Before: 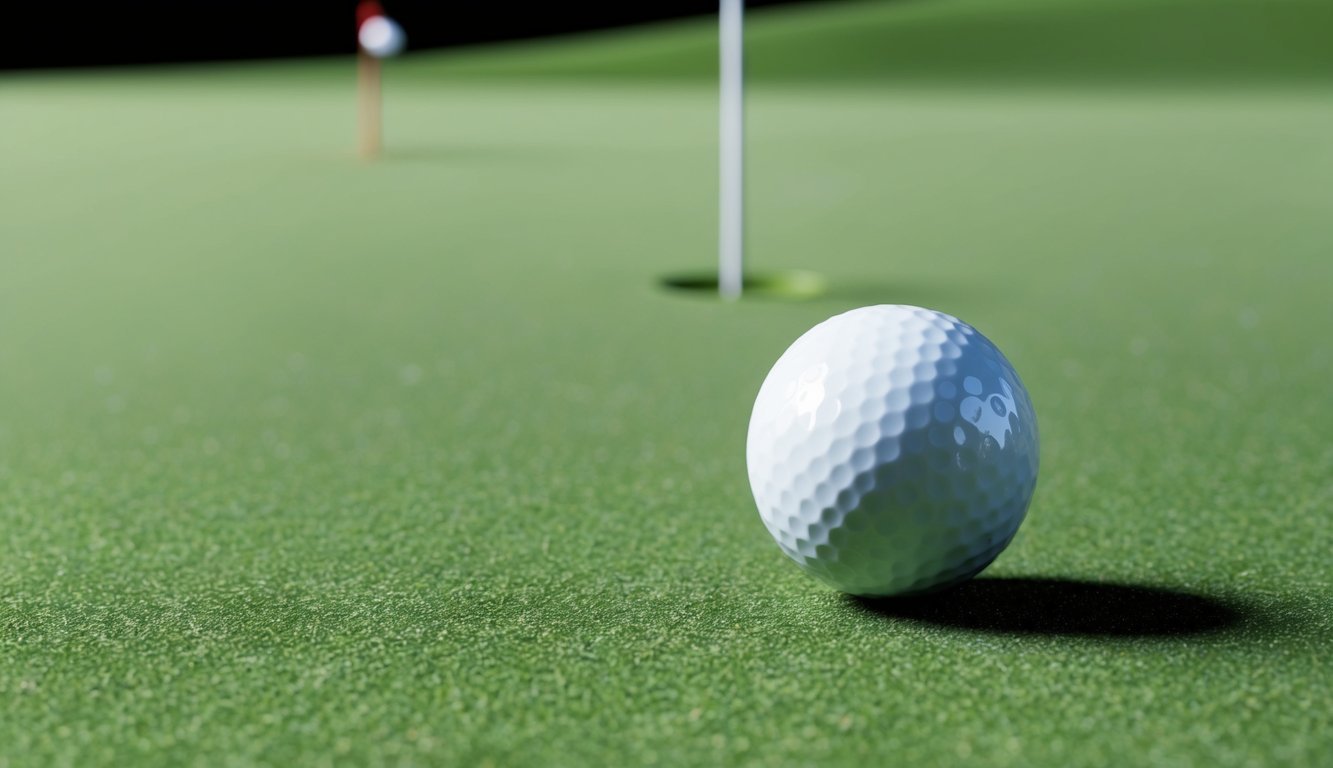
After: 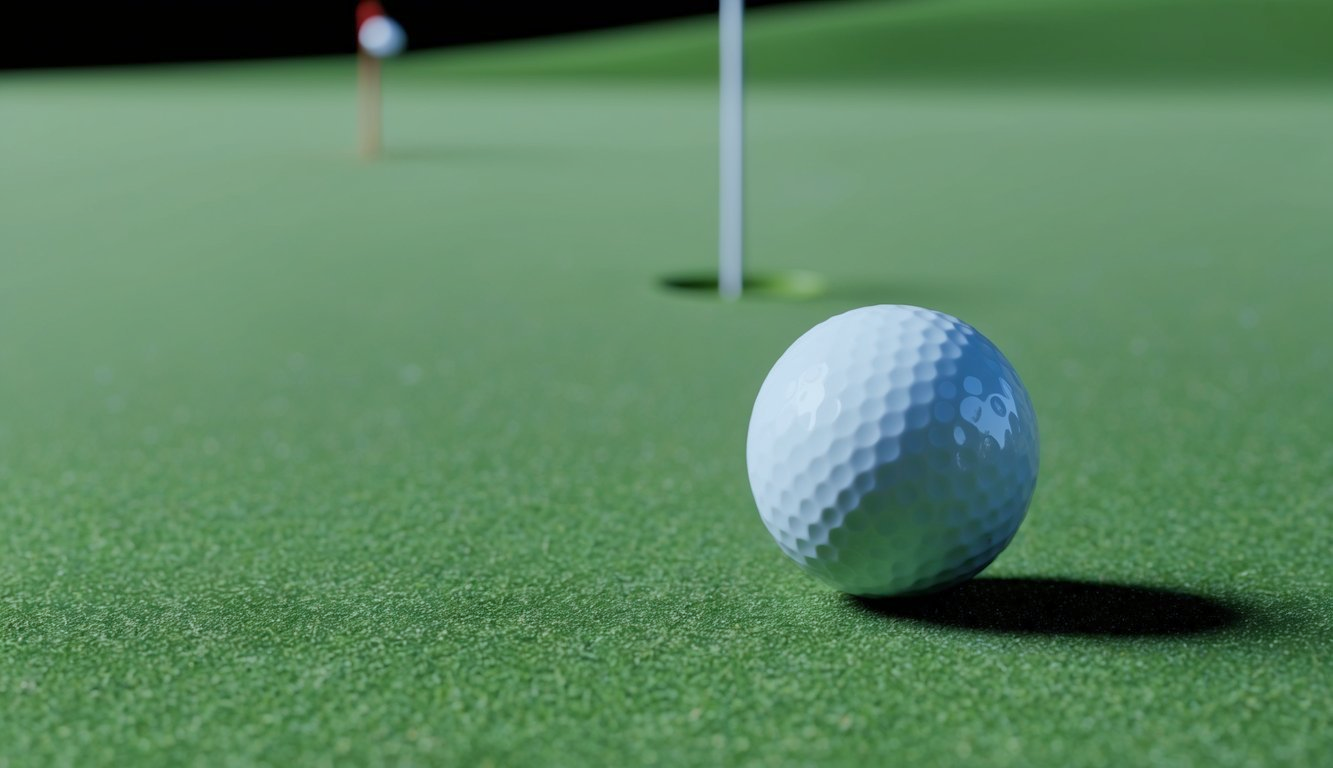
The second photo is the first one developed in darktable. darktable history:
color calibration: illuminant Planckian (black body), x 0.368, y 0.361, temperature 4275.92 K
tone equalizer: -8 EV 0.25 EV, -7 EV 0.417 EV, -6 EV 0.417 EV, -5 EV 0.25 EV, -3 EV -0.25 EV, -2 EV -0.417 EV, -1 EV -0.417 EV, +0 EV -0.25 EV, edges refinement/feathering 500, mask exposure compensation -1.57 EV, preserve details guided filter
